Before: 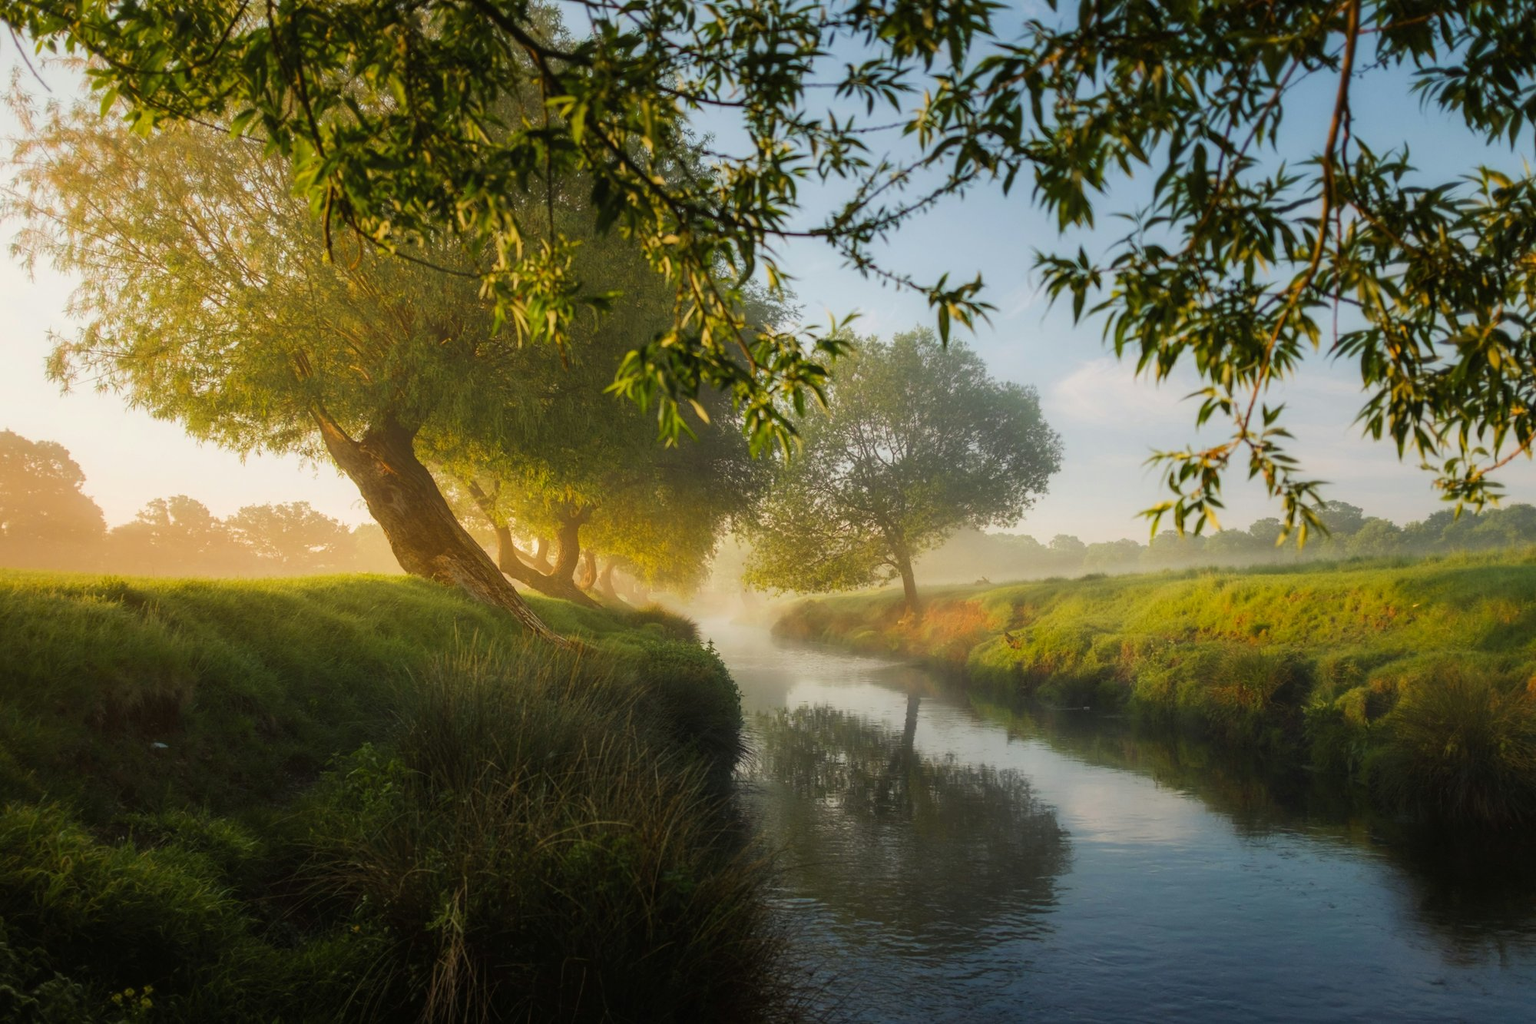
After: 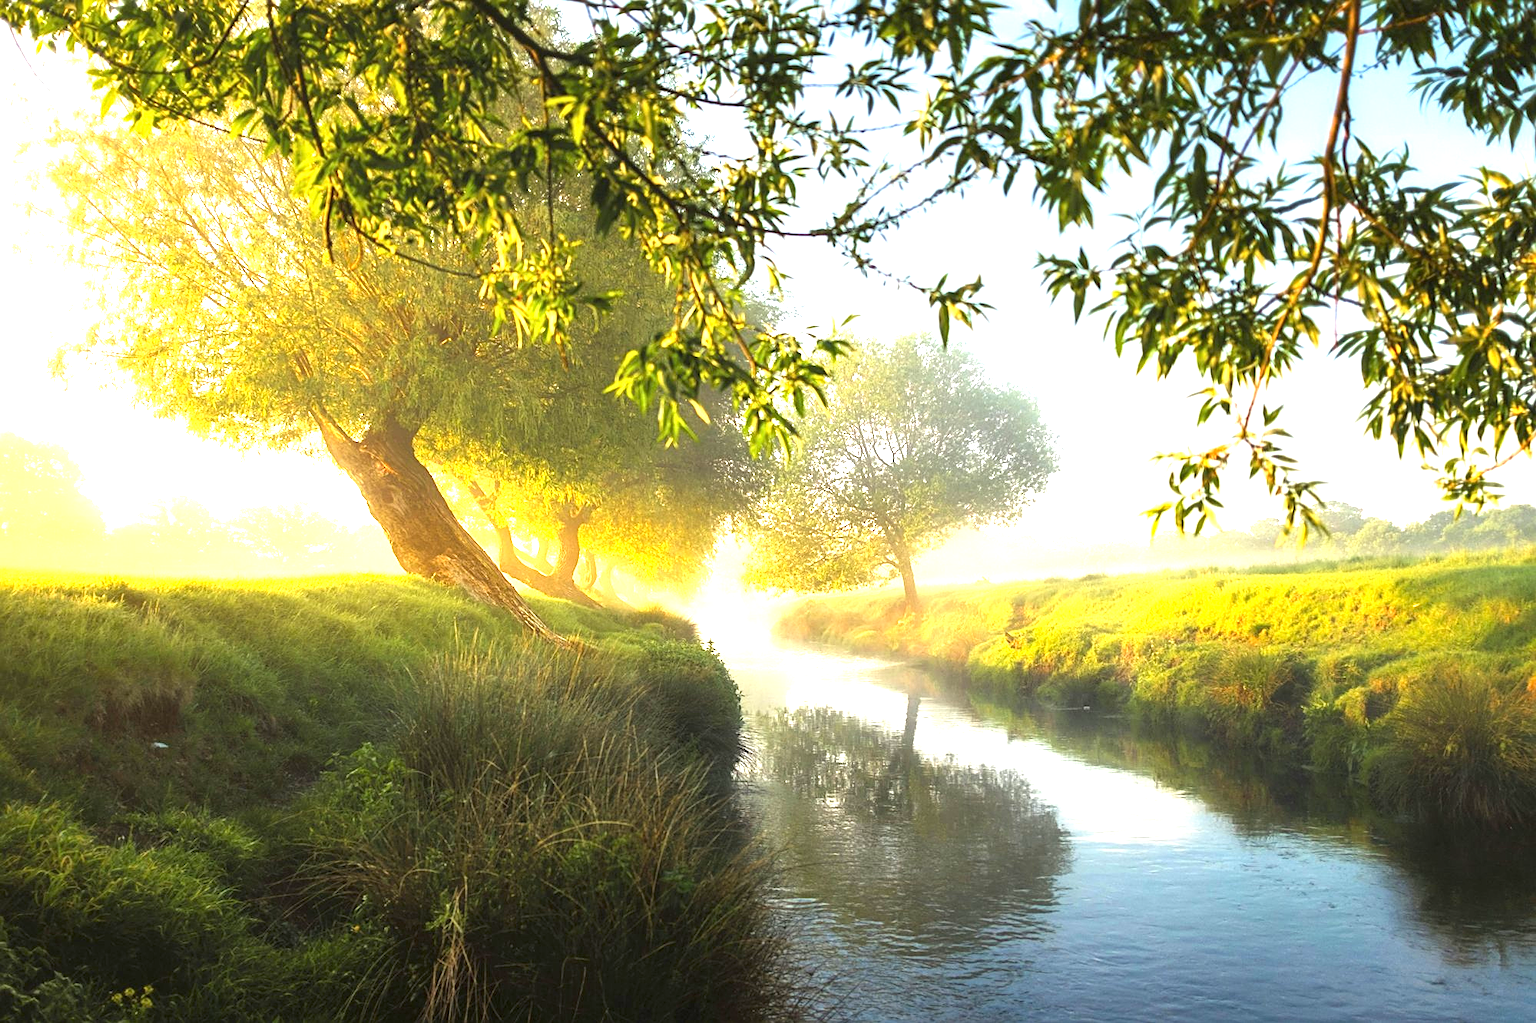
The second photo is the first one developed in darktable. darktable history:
exposure: black level correction 0, exposure 1.975 EV, compensate exposure bias true, compensate highlight preservation false
sharpen: on, module defaults
